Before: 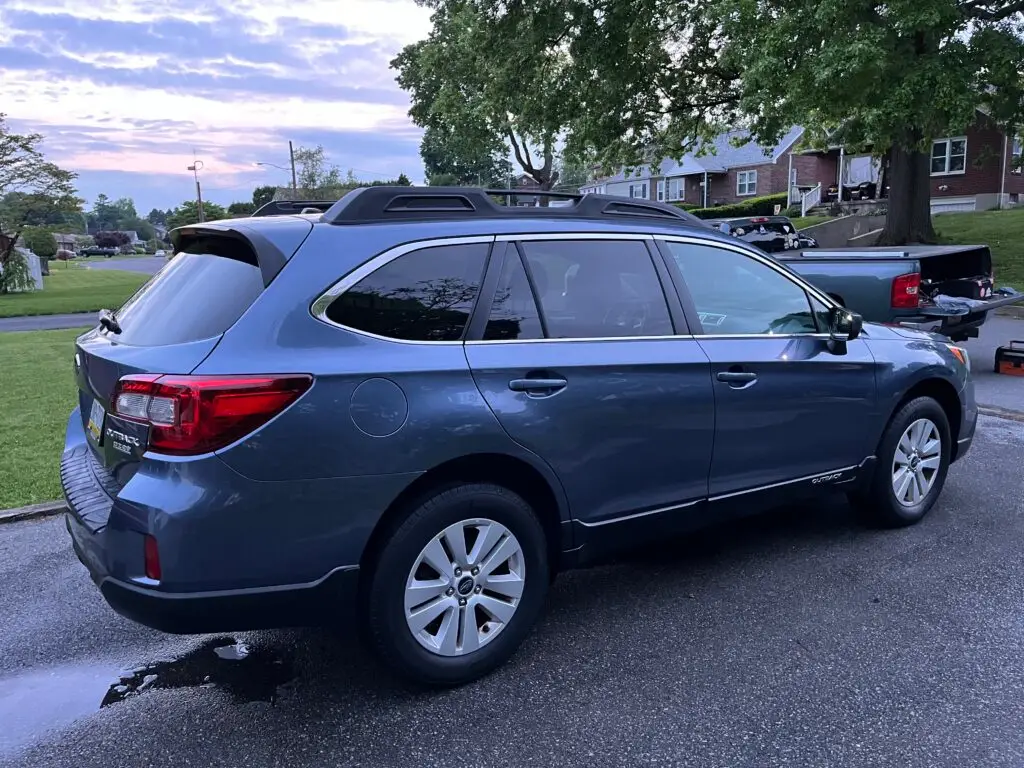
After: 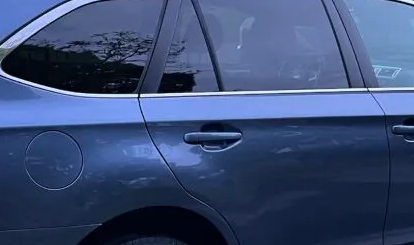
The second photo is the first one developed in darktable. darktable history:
crop: left 31.751%, top 32.172%, right 27.8%, bottom 35.83%
